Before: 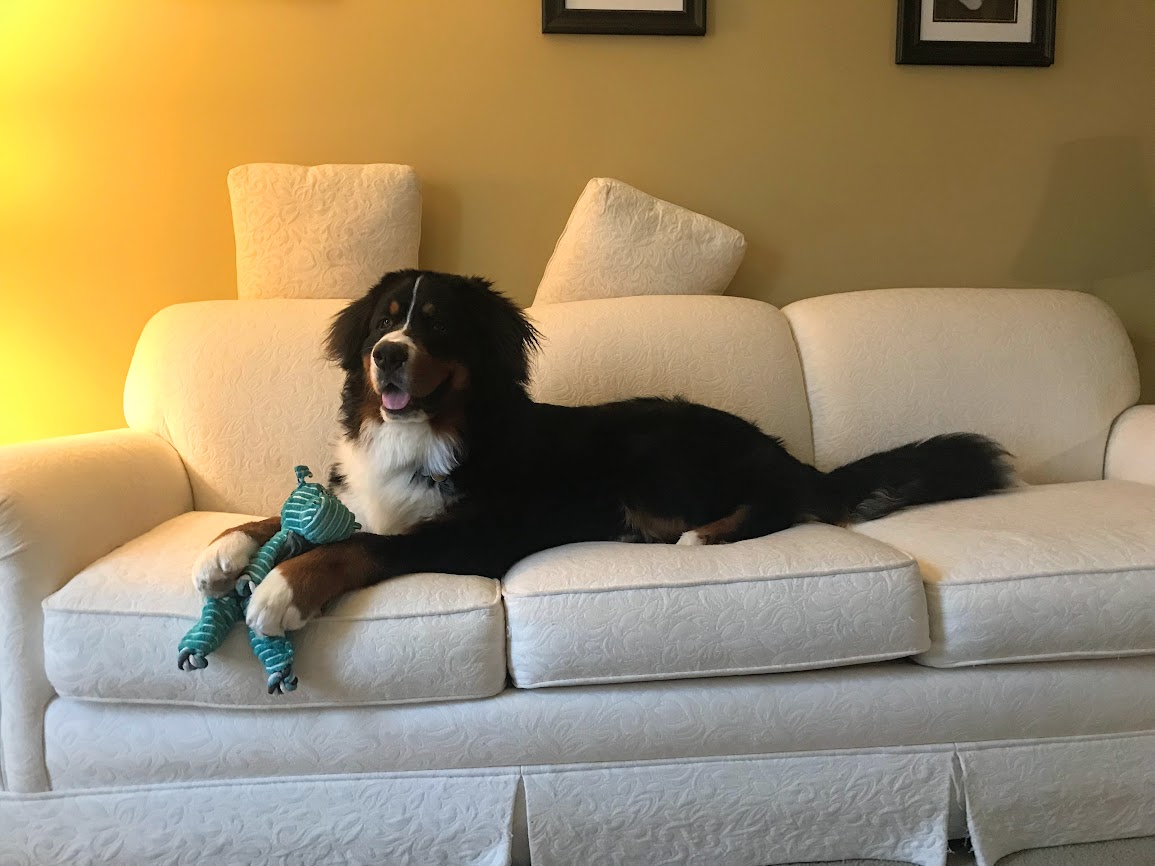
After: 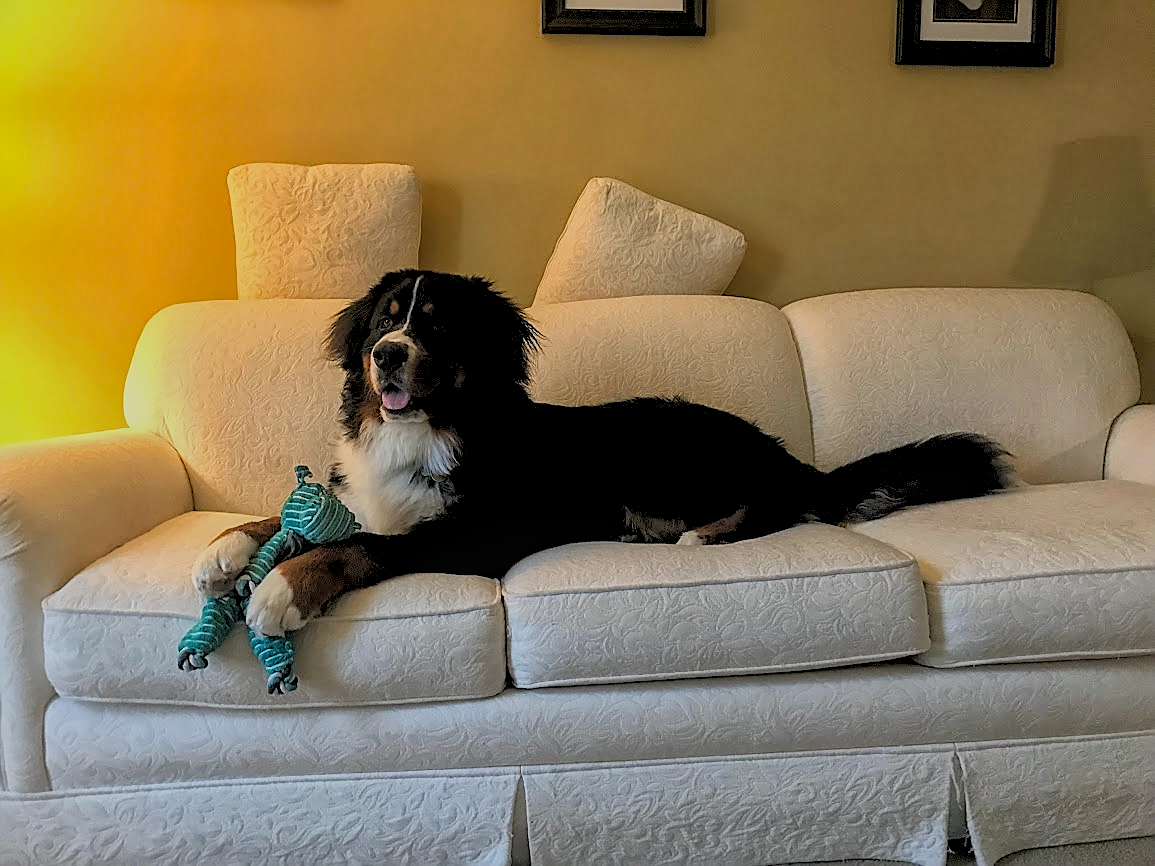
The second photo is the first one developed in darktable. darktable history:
global tonemap: drago (1, 100), detail 1
sharpen: radius 1.4, amount 1.25, threshold 0.7
local contrast: on, module defaults
rgb levels: levels [[0.013, 0.434, 0.89], [0, 0.5, 1], [0, 0.5, 1]]
